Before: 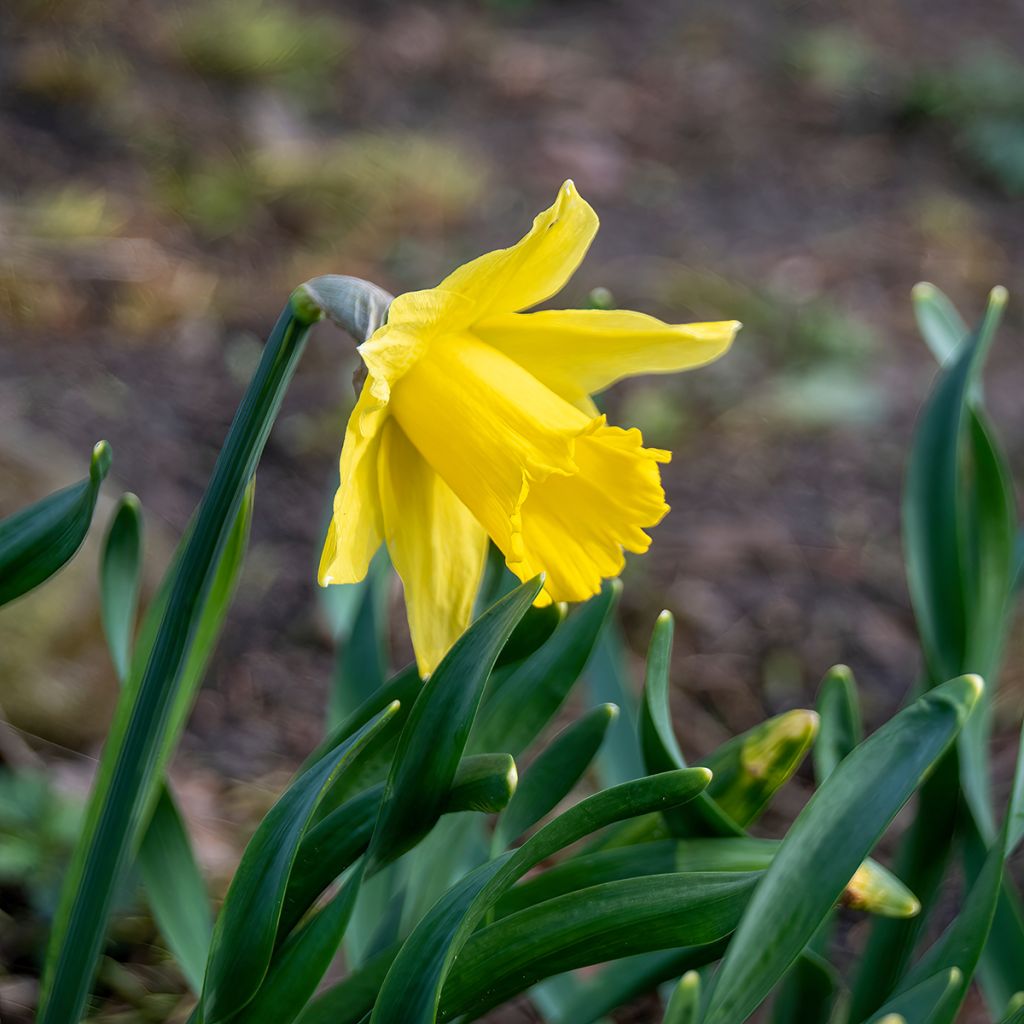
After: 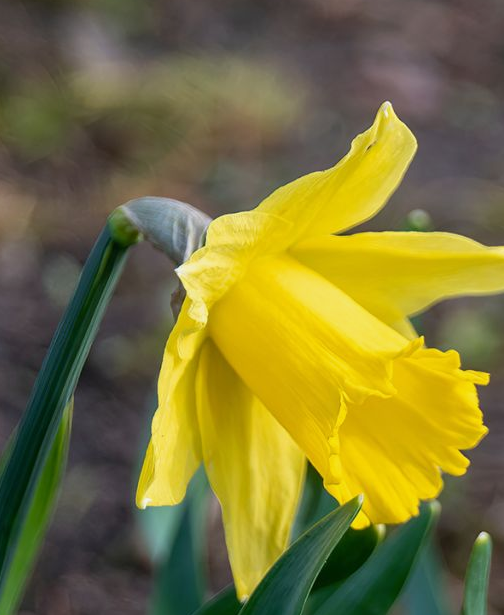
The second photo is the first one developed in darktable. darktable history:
crop: left 17.835%, top 7.675%, right 32.881%, bottom 32.213%
exposure: exposure -0.116 EV, compensate exposure bias true, compensate highlight preservation false
